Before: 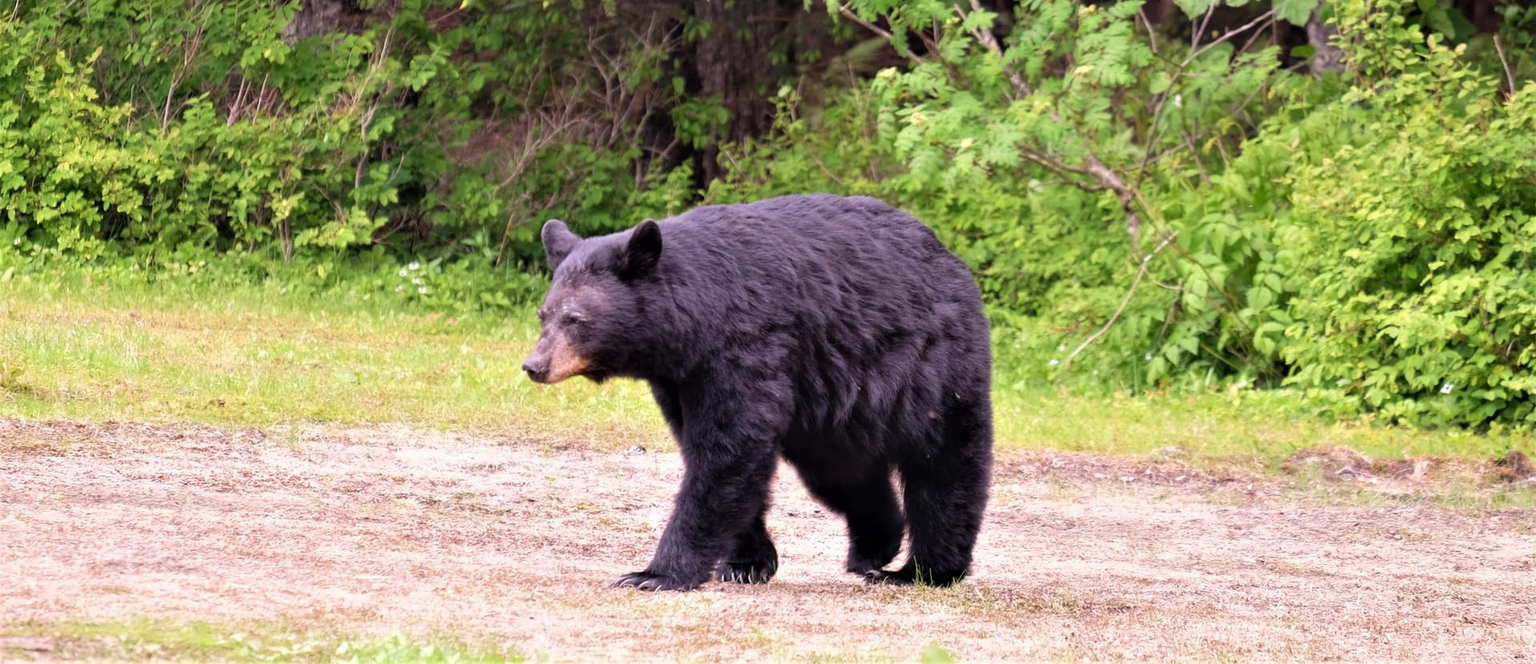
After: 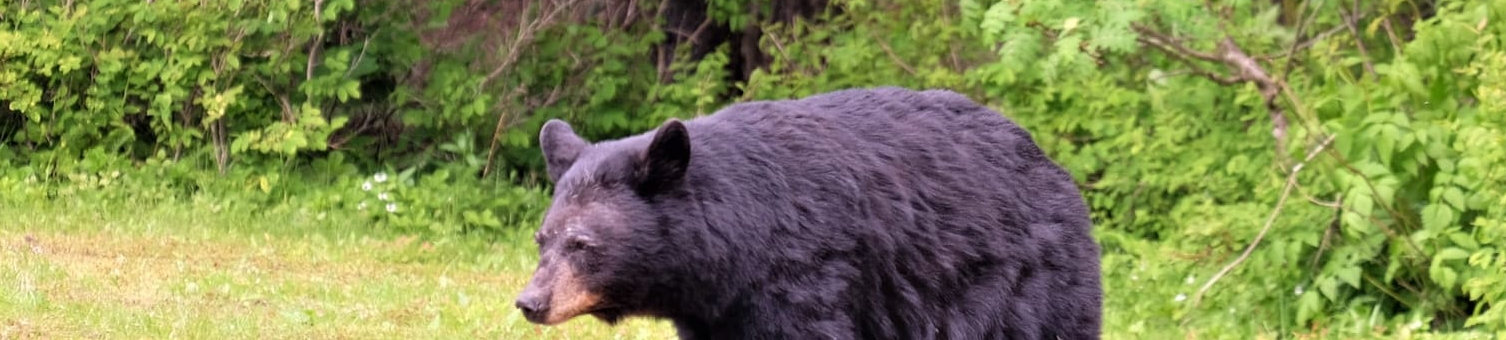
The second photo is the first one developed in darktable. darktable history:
crop: left 7.173%, top 18.723%, right 14.38%, bottom 40.2%
